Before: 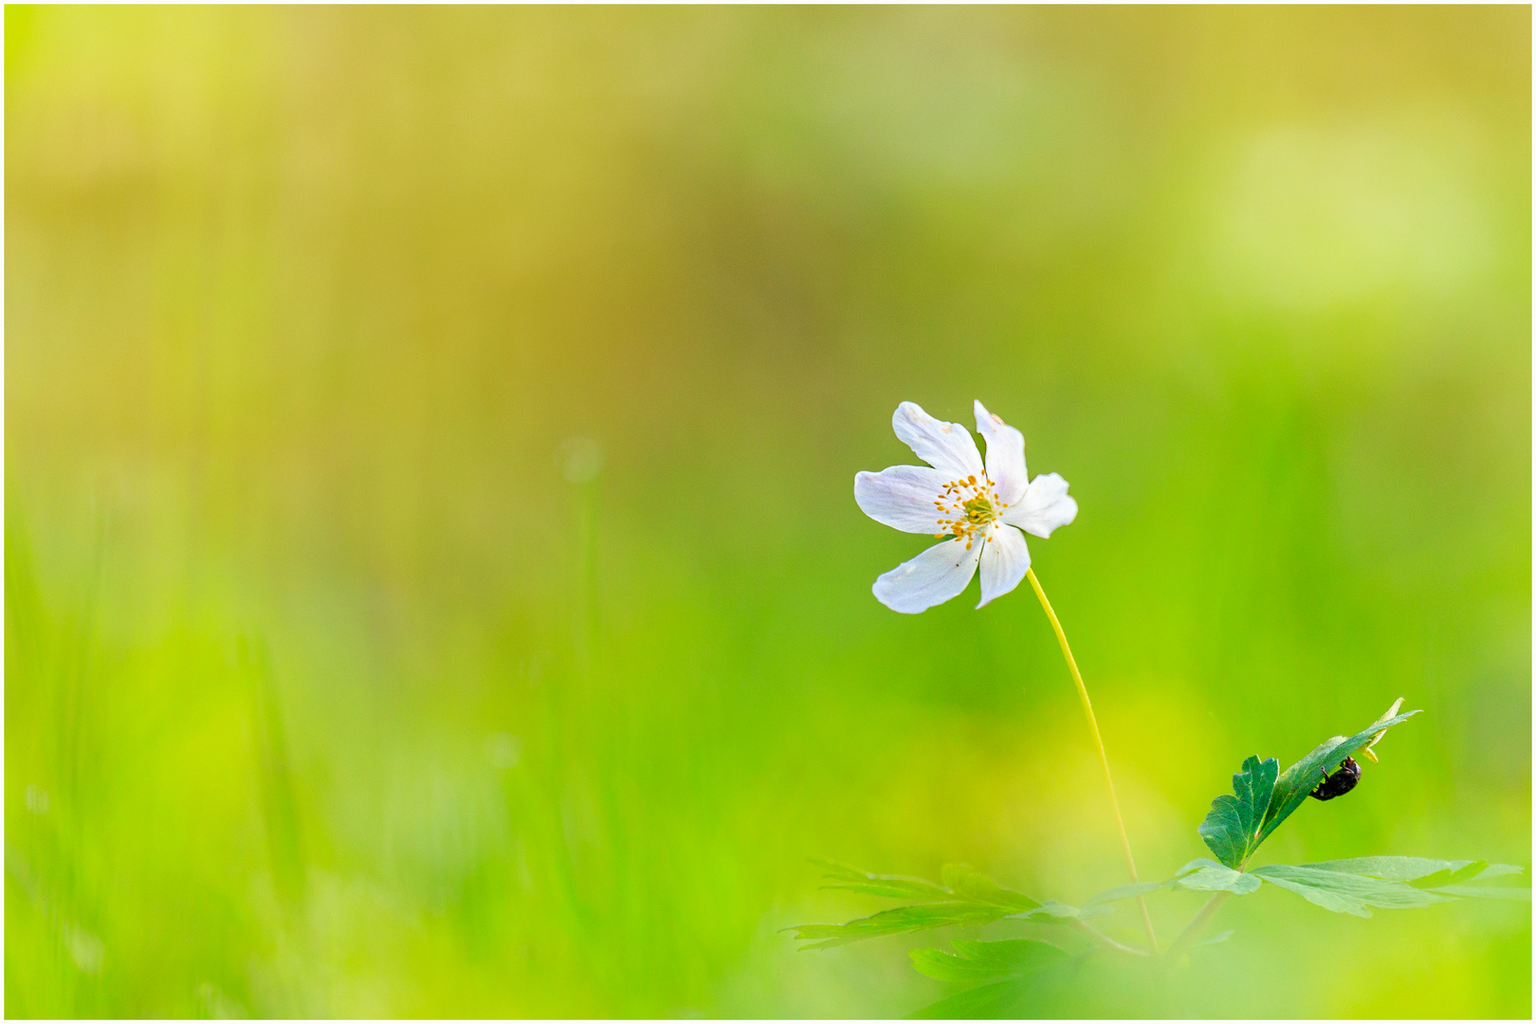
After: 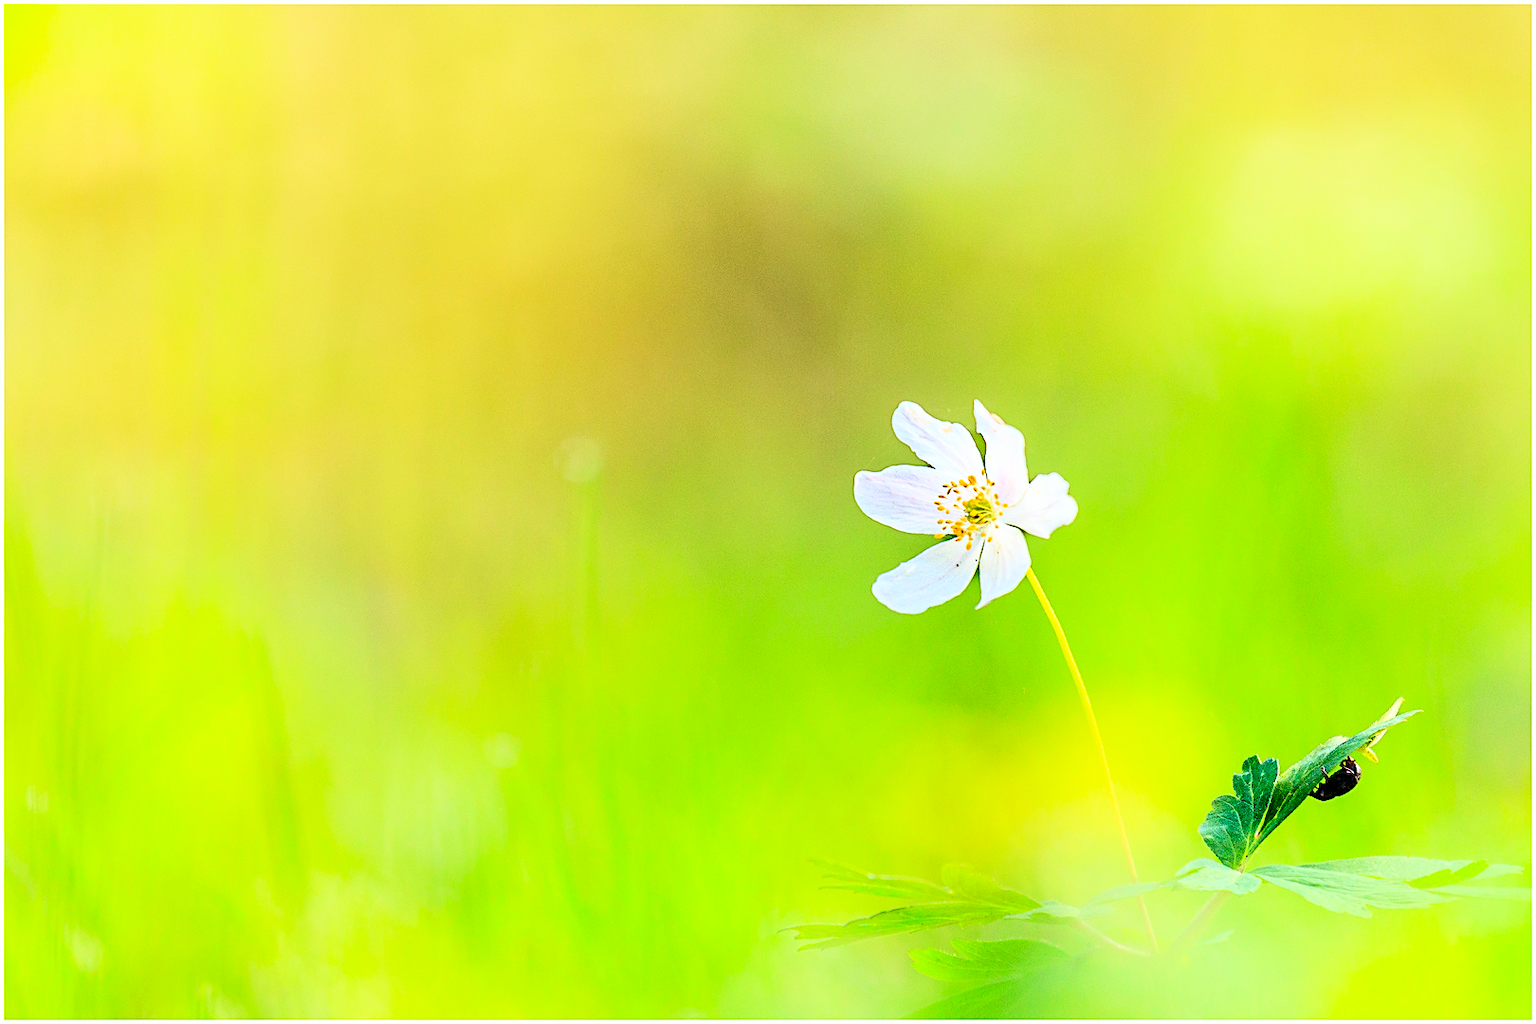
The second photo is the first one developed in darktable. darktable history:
sharpen: on, module defaults
contrast brightness saturation: contrast 0.4, brightness 0.1, saturation 0.21
